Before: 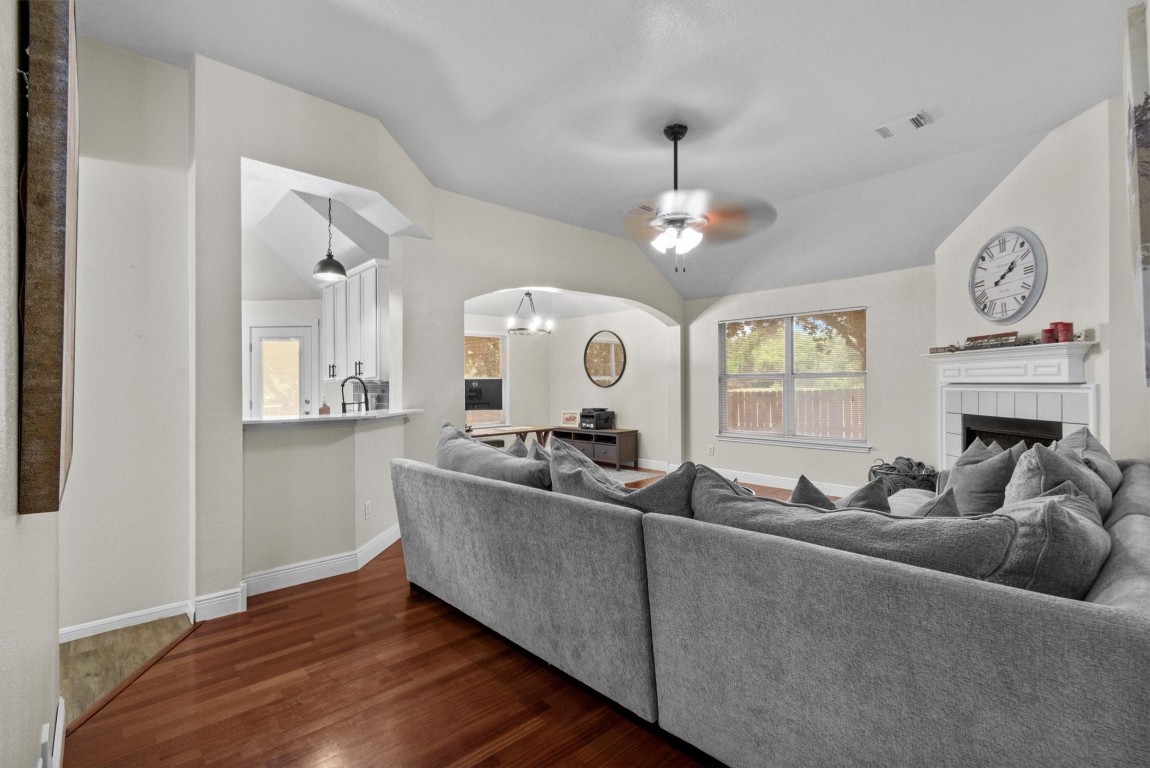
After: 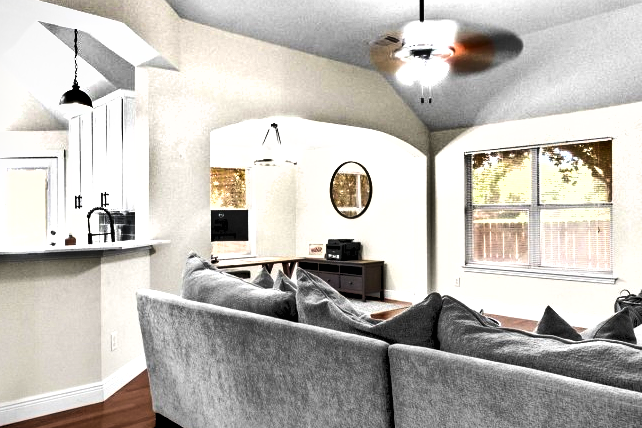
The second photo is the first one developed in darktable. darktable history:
crop and rotate: left 22.13%, top 22.054%, right 22.026%, bottom 22.102%
local contrast: mode bilateral grid, contrast 100, coarseness 100, detail 91%, midtone range 0.2
rgb levels: levels [[0.013, 0.434, 0.89], [0, 0.5, 1], [0, 0.5, 1]]
tone equalizer: -8 EV -1.08 EV, -7 EV -1.01 EV, -6 EV -0.867 EV, -5 EV -0.578 EV, -3 EV 0.578 EV, -2 EV 0.867 EV, -1 EV 1.01 EV, +0 EV 1.08 EV, edges refinement/feathering 500, mask exposure compensation -1.57 EV, preserve details no
shadows and highlights: radius 100.41, shadows 50.55, highlights -64.36, highlights color adjustment 49.82%, soften with gaussian
